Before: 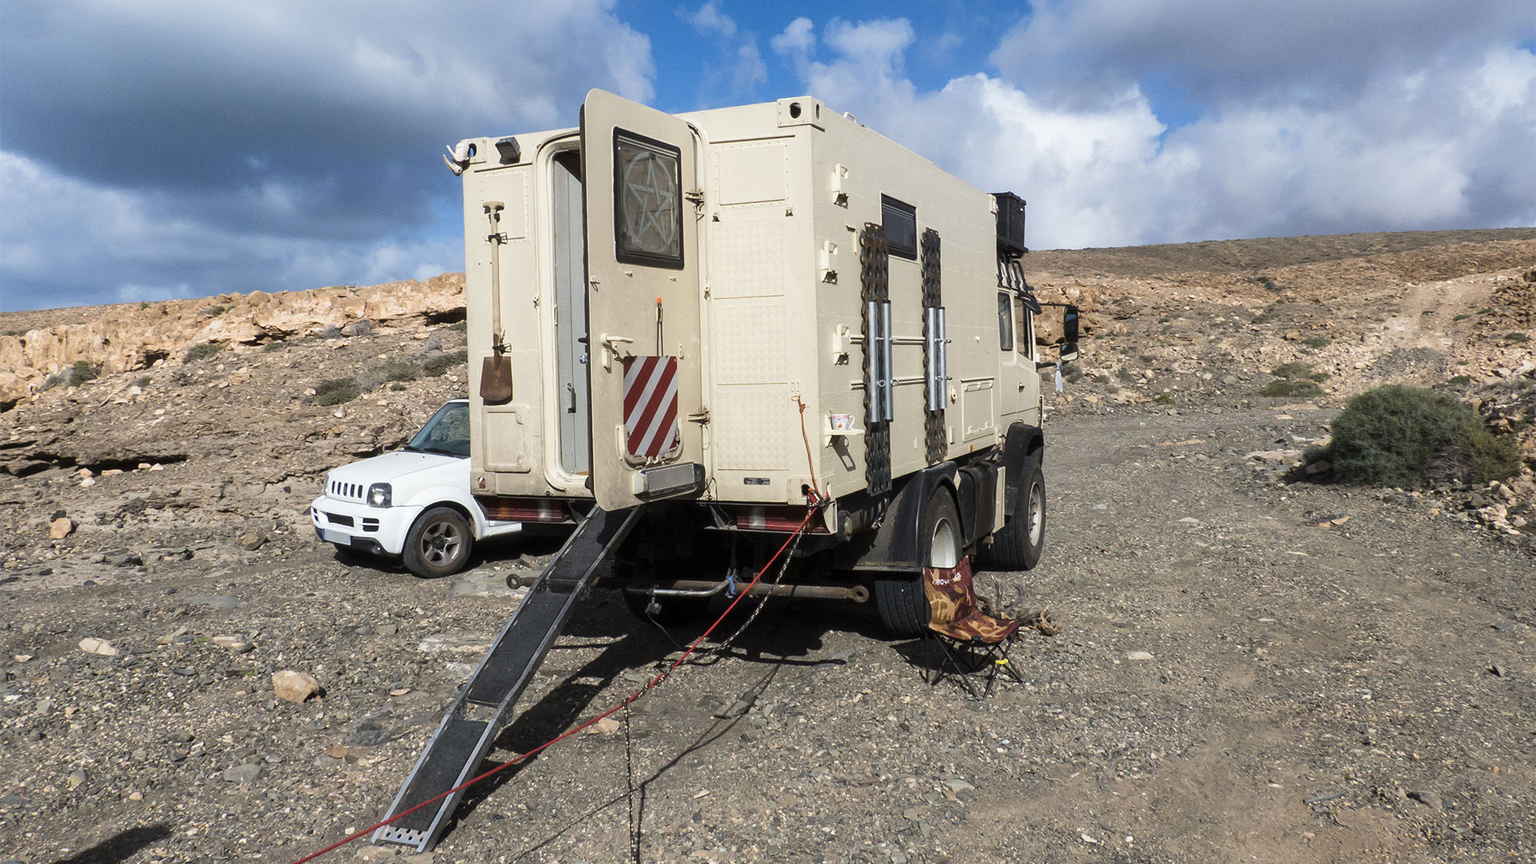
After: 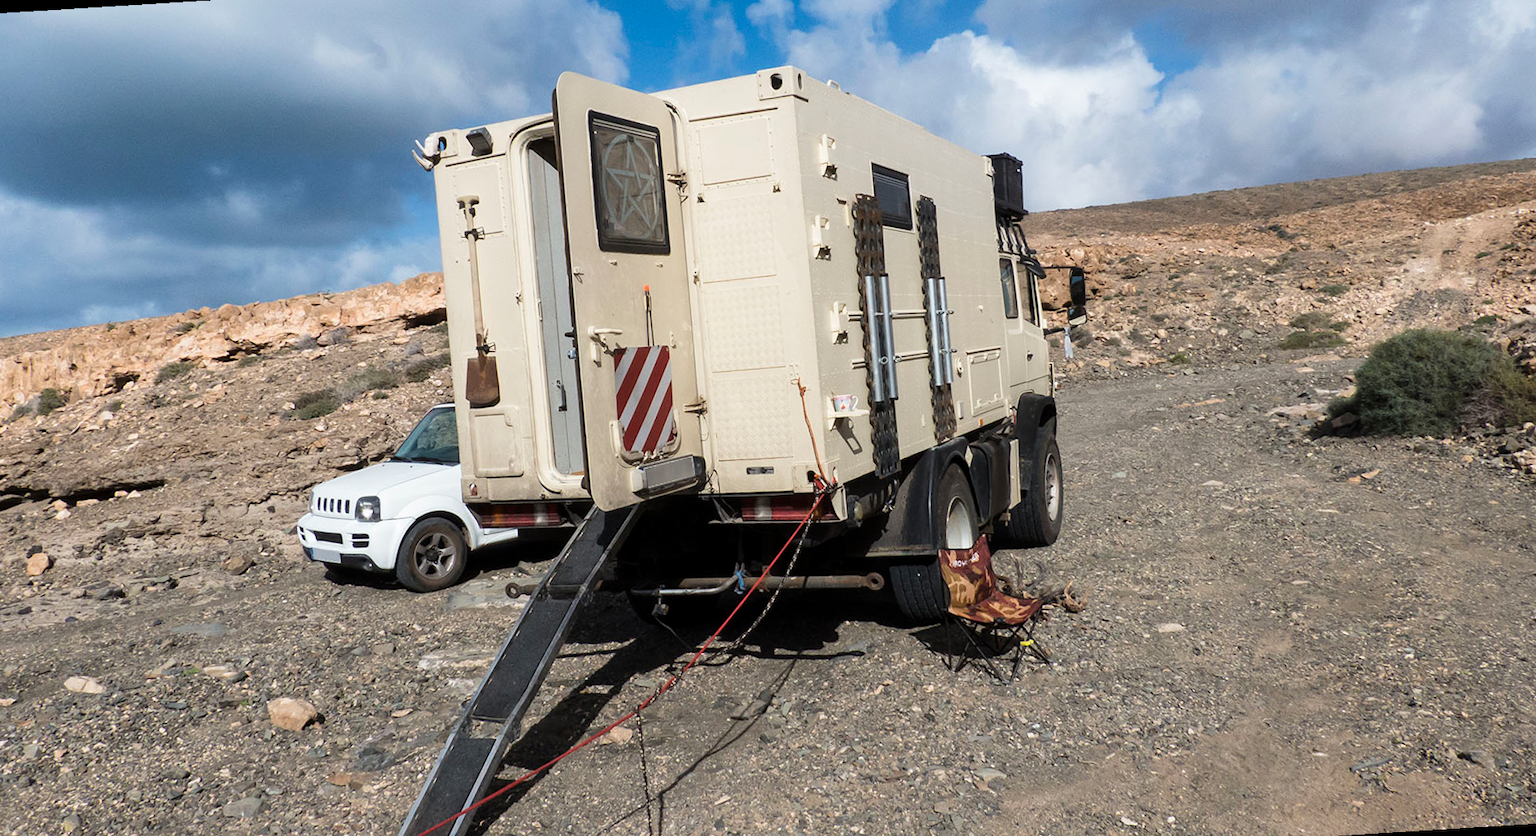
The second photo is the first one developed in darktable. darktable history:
rotate and perspective: rotation -3.52°, crop left 0.036, crop right 0.964, crop top 0.081, crop bottom 0.919
contrast brightness saturation: saturation -0.05
